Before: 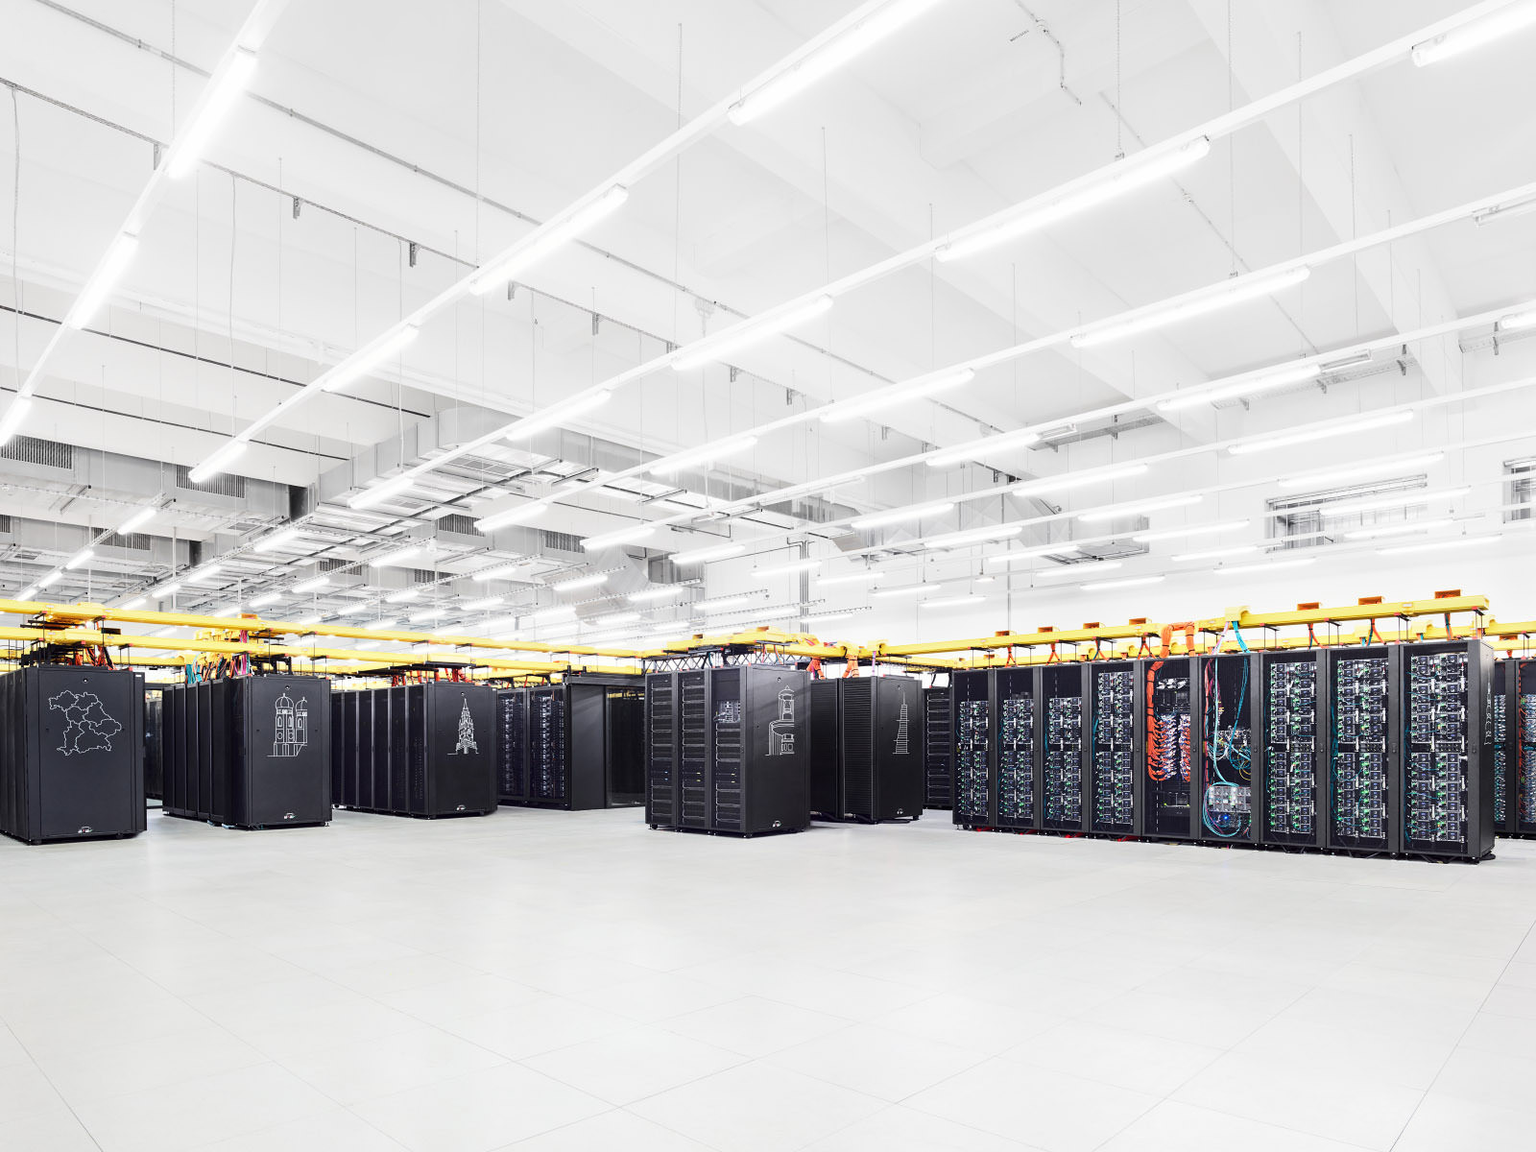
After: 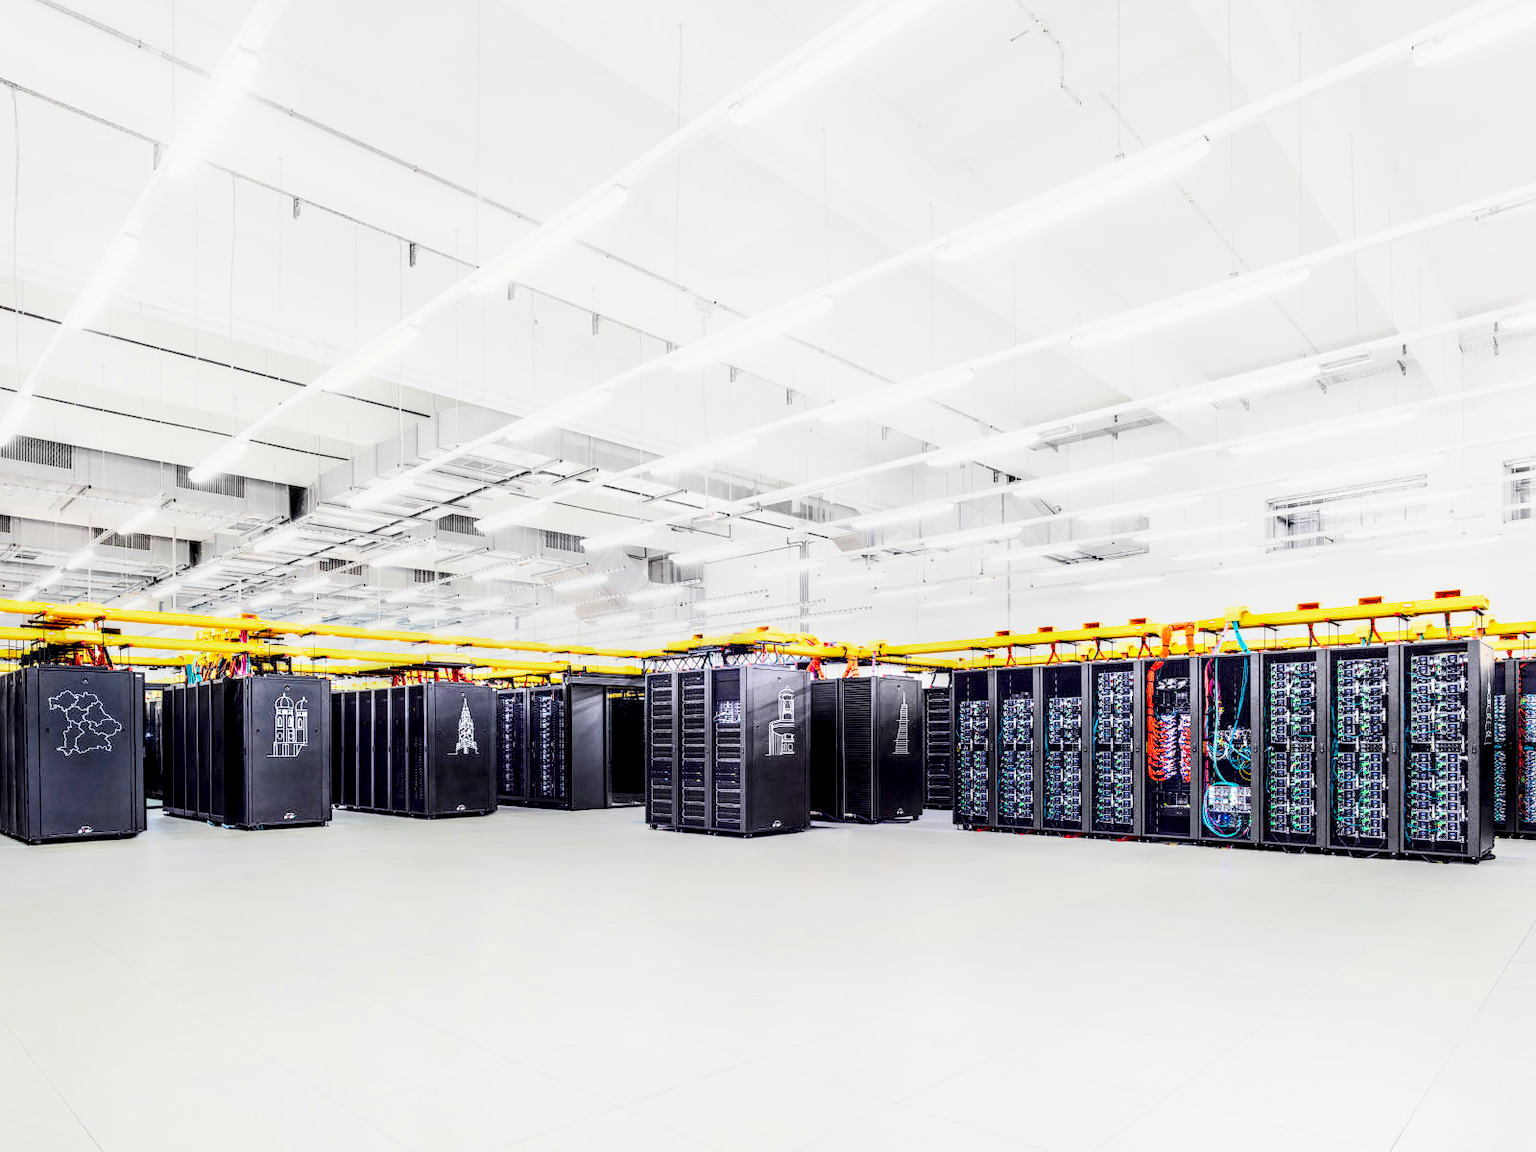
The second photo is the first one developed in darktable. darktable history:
filmic rgb: black relative exposure -7.65 EV, white relative exposure 4.56 EV, hardness 3.61, color science v6 (2022)
exposure: black level correction 0, exposure 0.693 EV, compensate highlight preservation false
local contrast: highlights 20%, detail 197%
contrast brightness saturation: contrast 0.198, brightness 0.155, saturation 0.223
color balance rgb: perceptual saturation grading › global saturation 36.634%, perceptual saturation grading › shadows 35.234%
